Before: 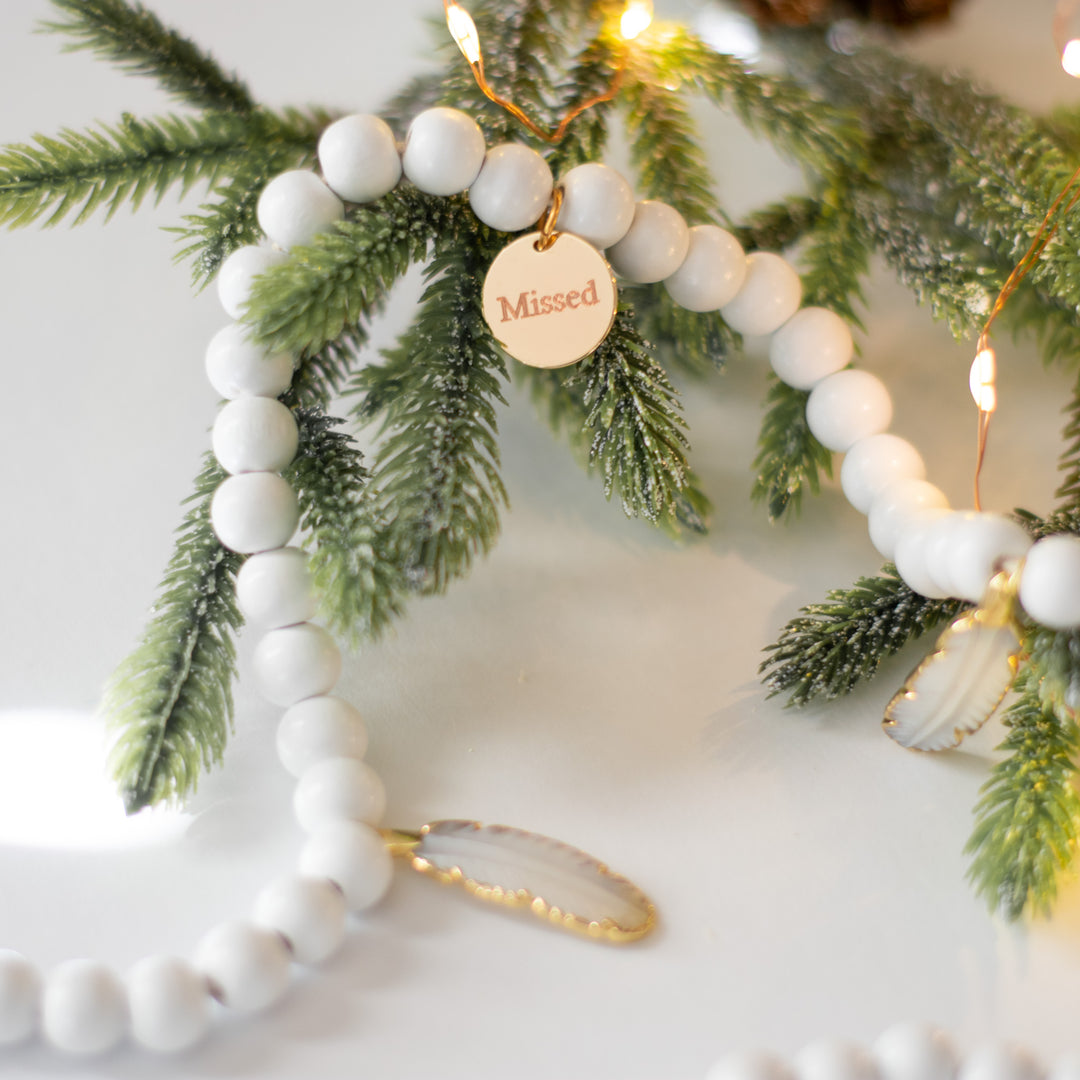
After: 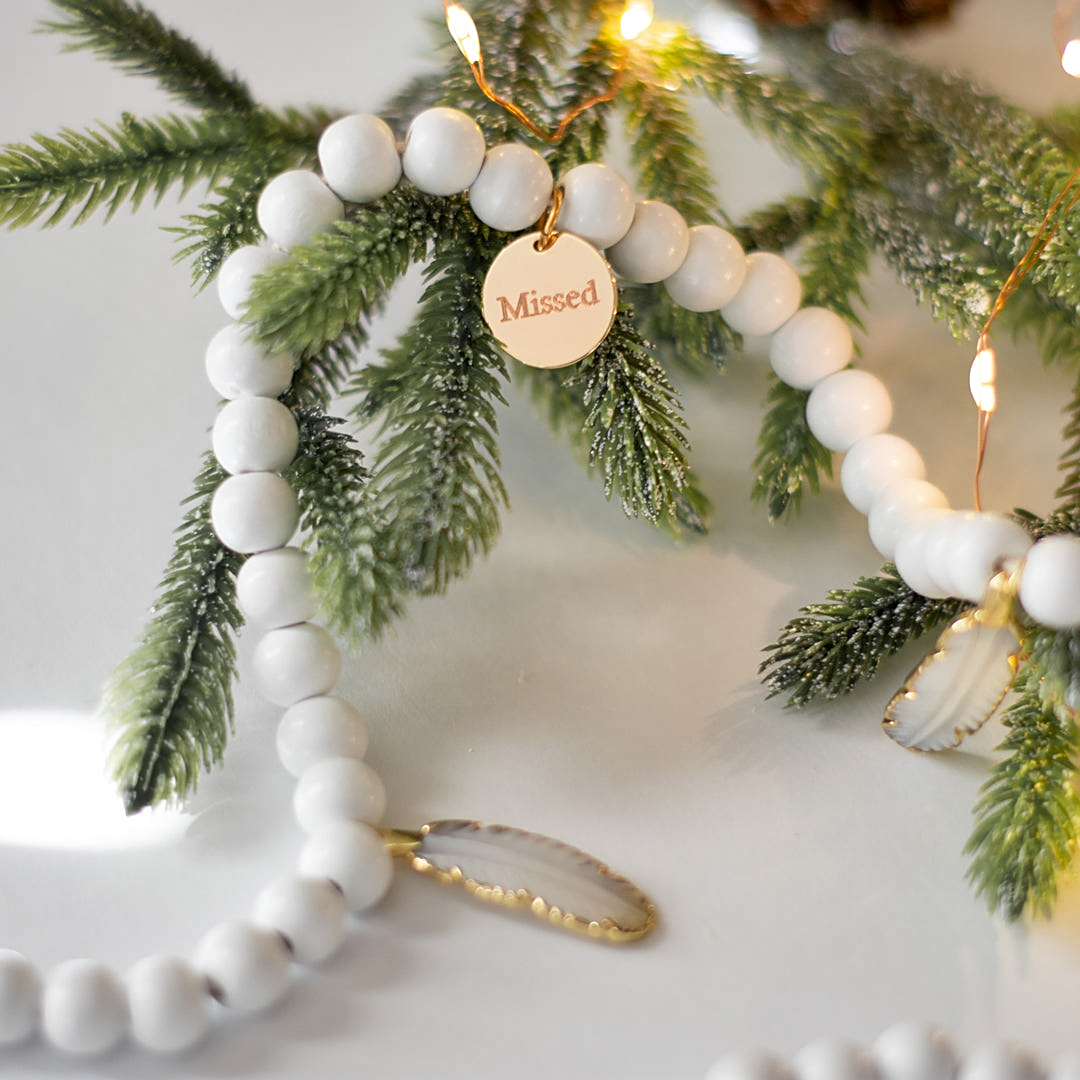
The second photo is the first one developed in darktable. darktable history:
sharpen: on, module defaults
shadows and highlights: highlights color adjustment 0.1%, soften with gaussian
